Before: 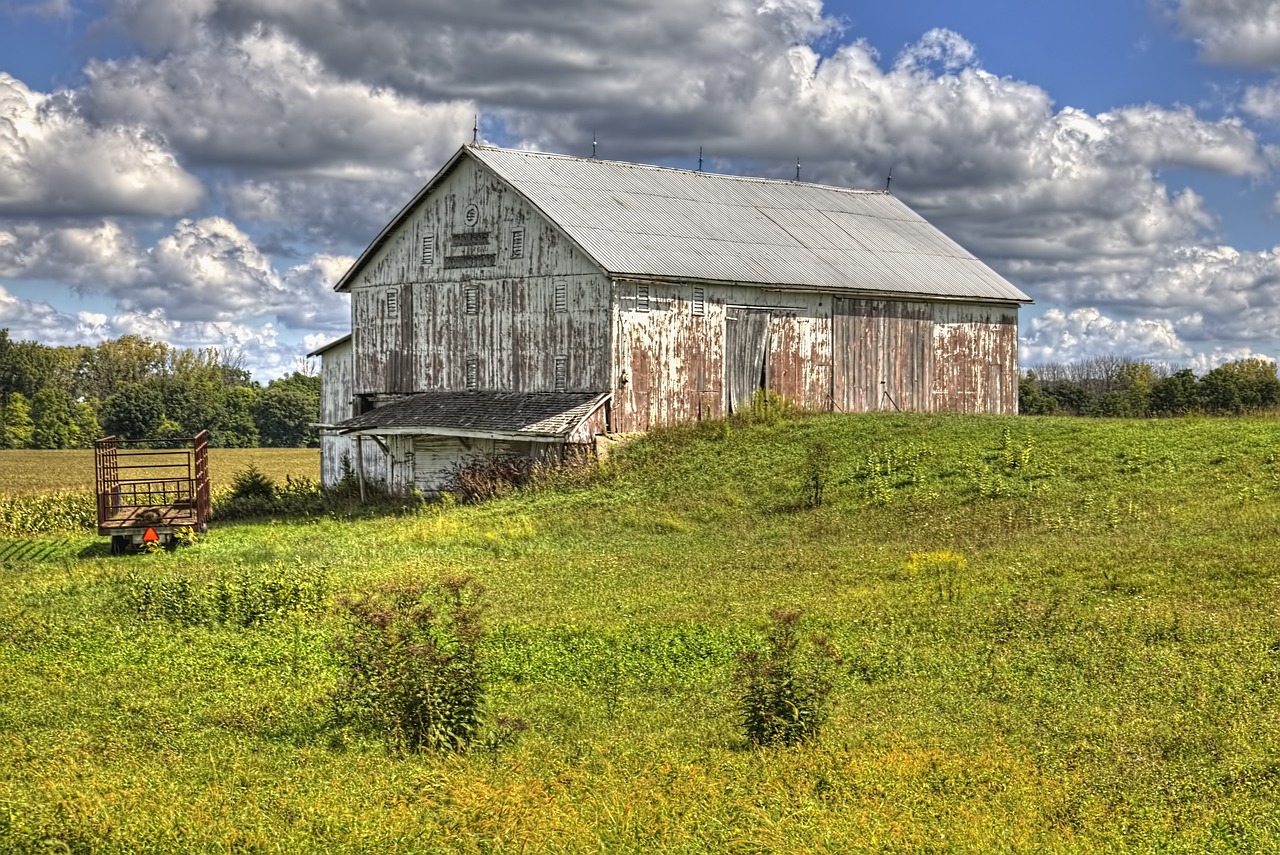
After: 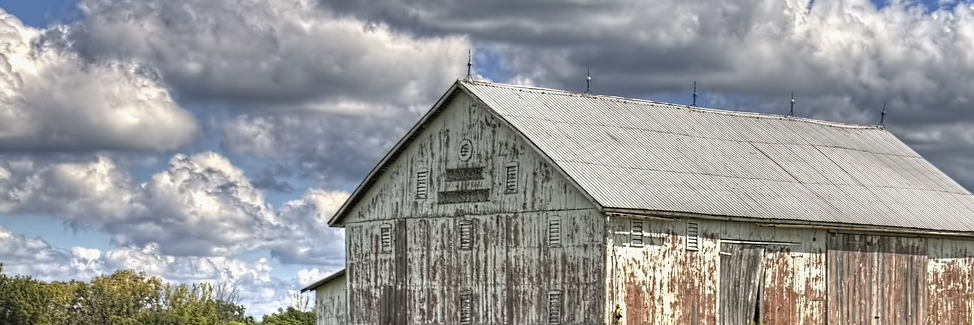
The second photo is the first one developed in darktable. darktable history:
crop: left 0.541%, top 7.627%, right 23.36%, bottom 54.268%
